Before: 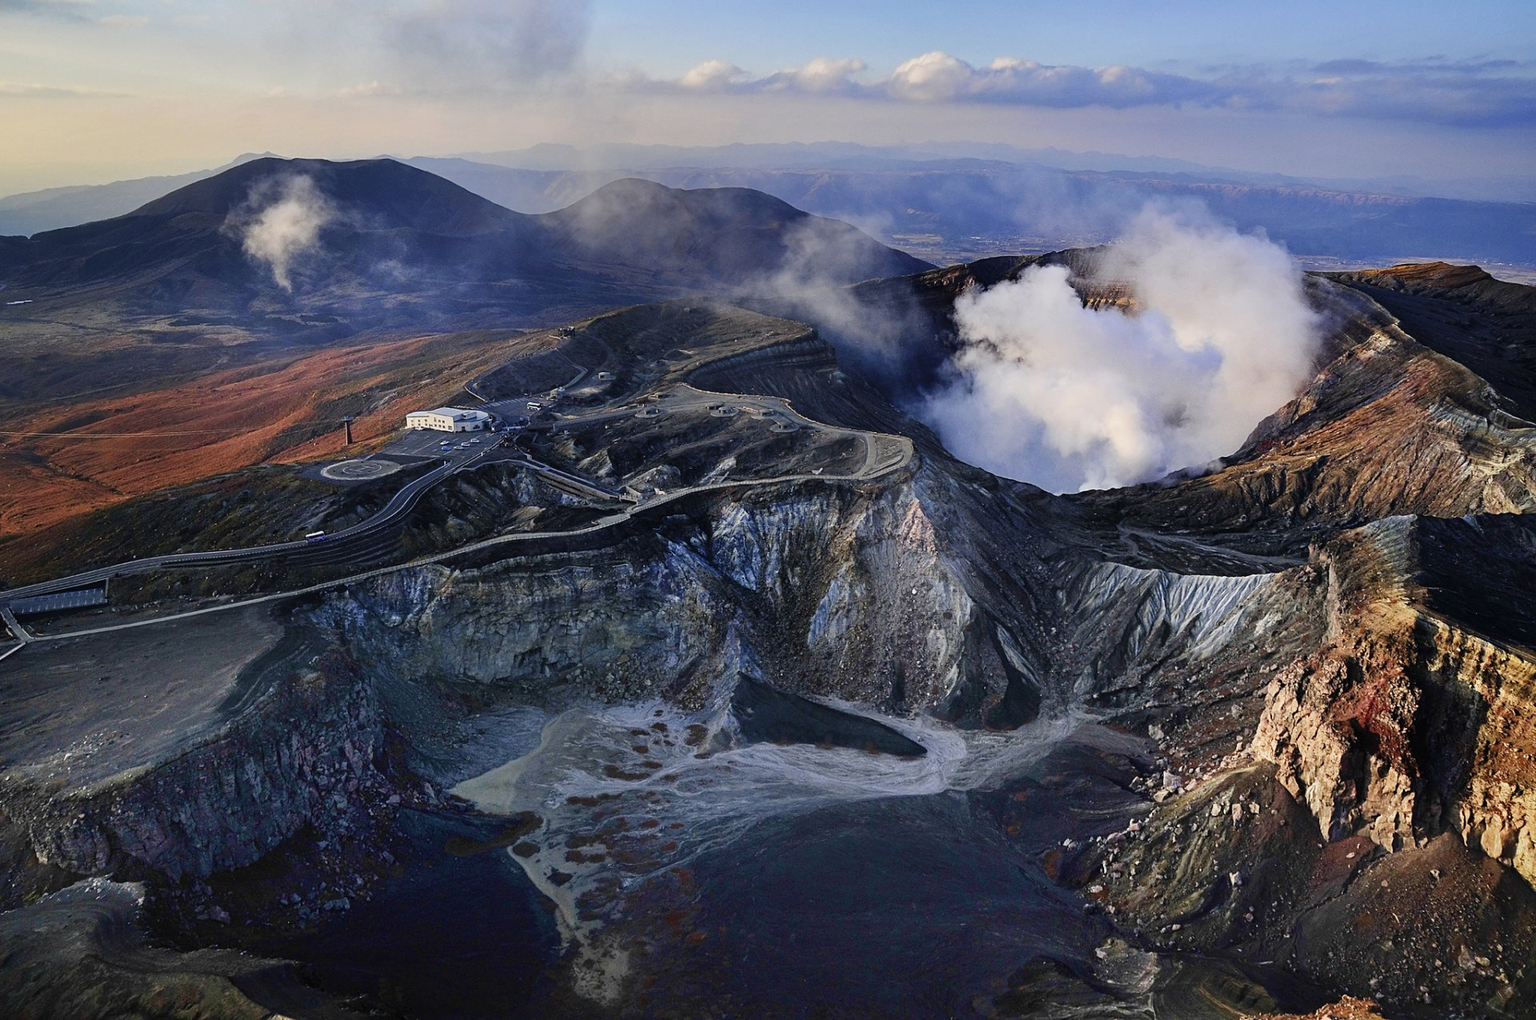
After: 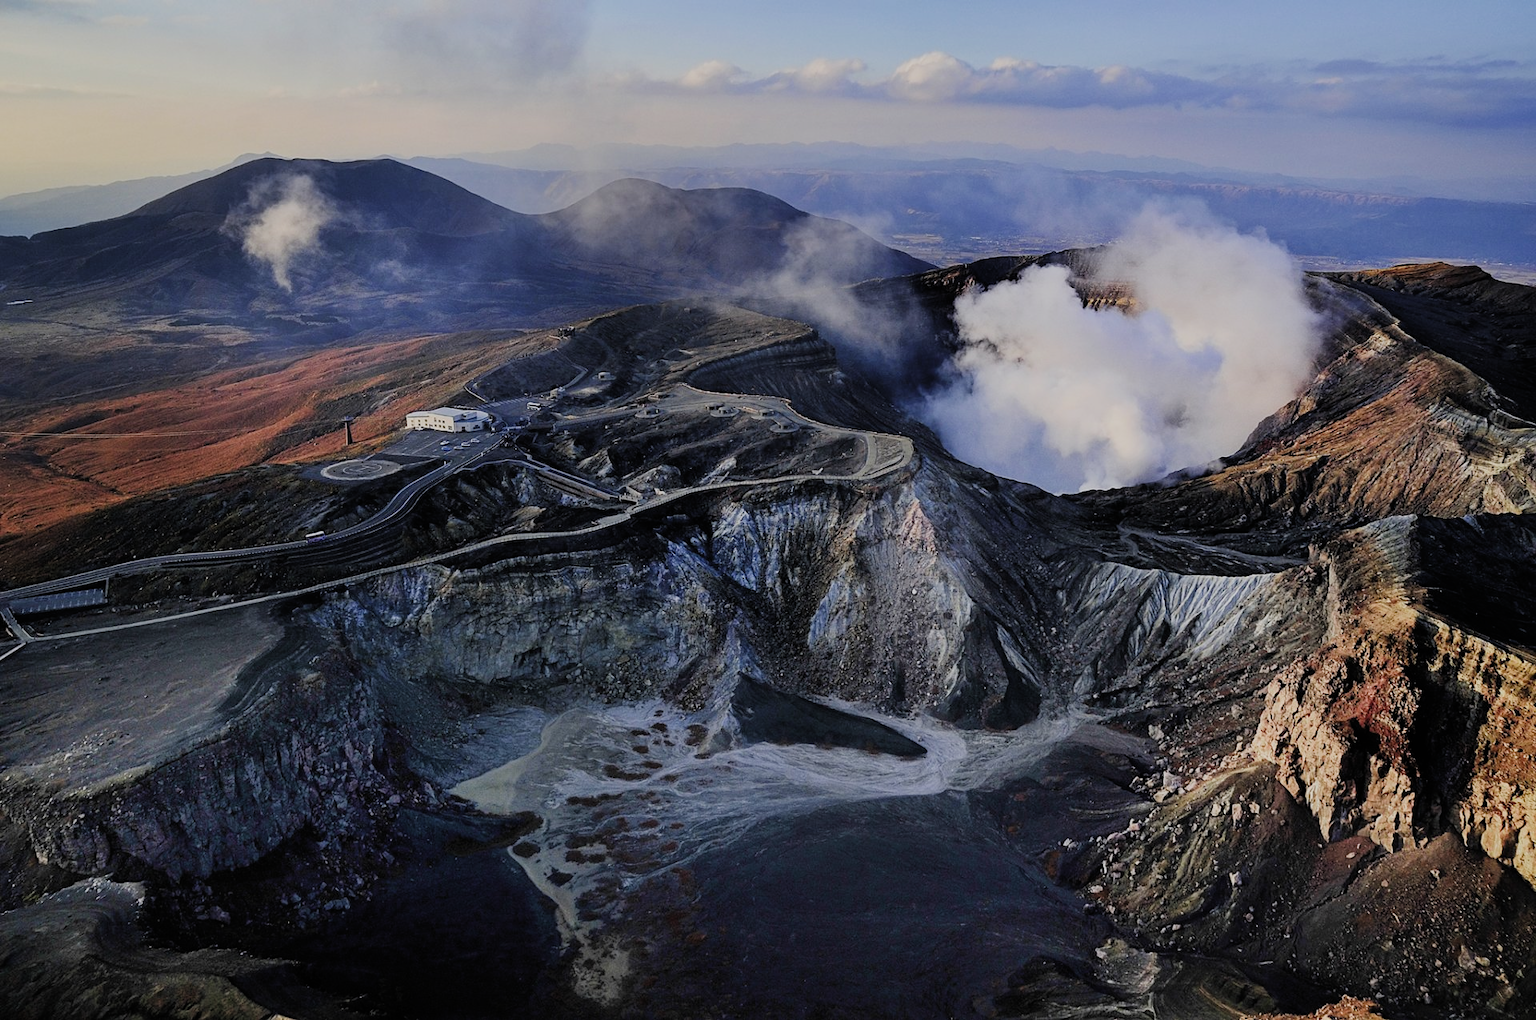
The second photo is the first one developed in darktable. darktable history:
filmic rgb: black relative exposure -7.65 EV, white relative exposure 4.56 EV, hardness 3.61, color science v4 (2020)
exposure: compensate highlight preservation false
